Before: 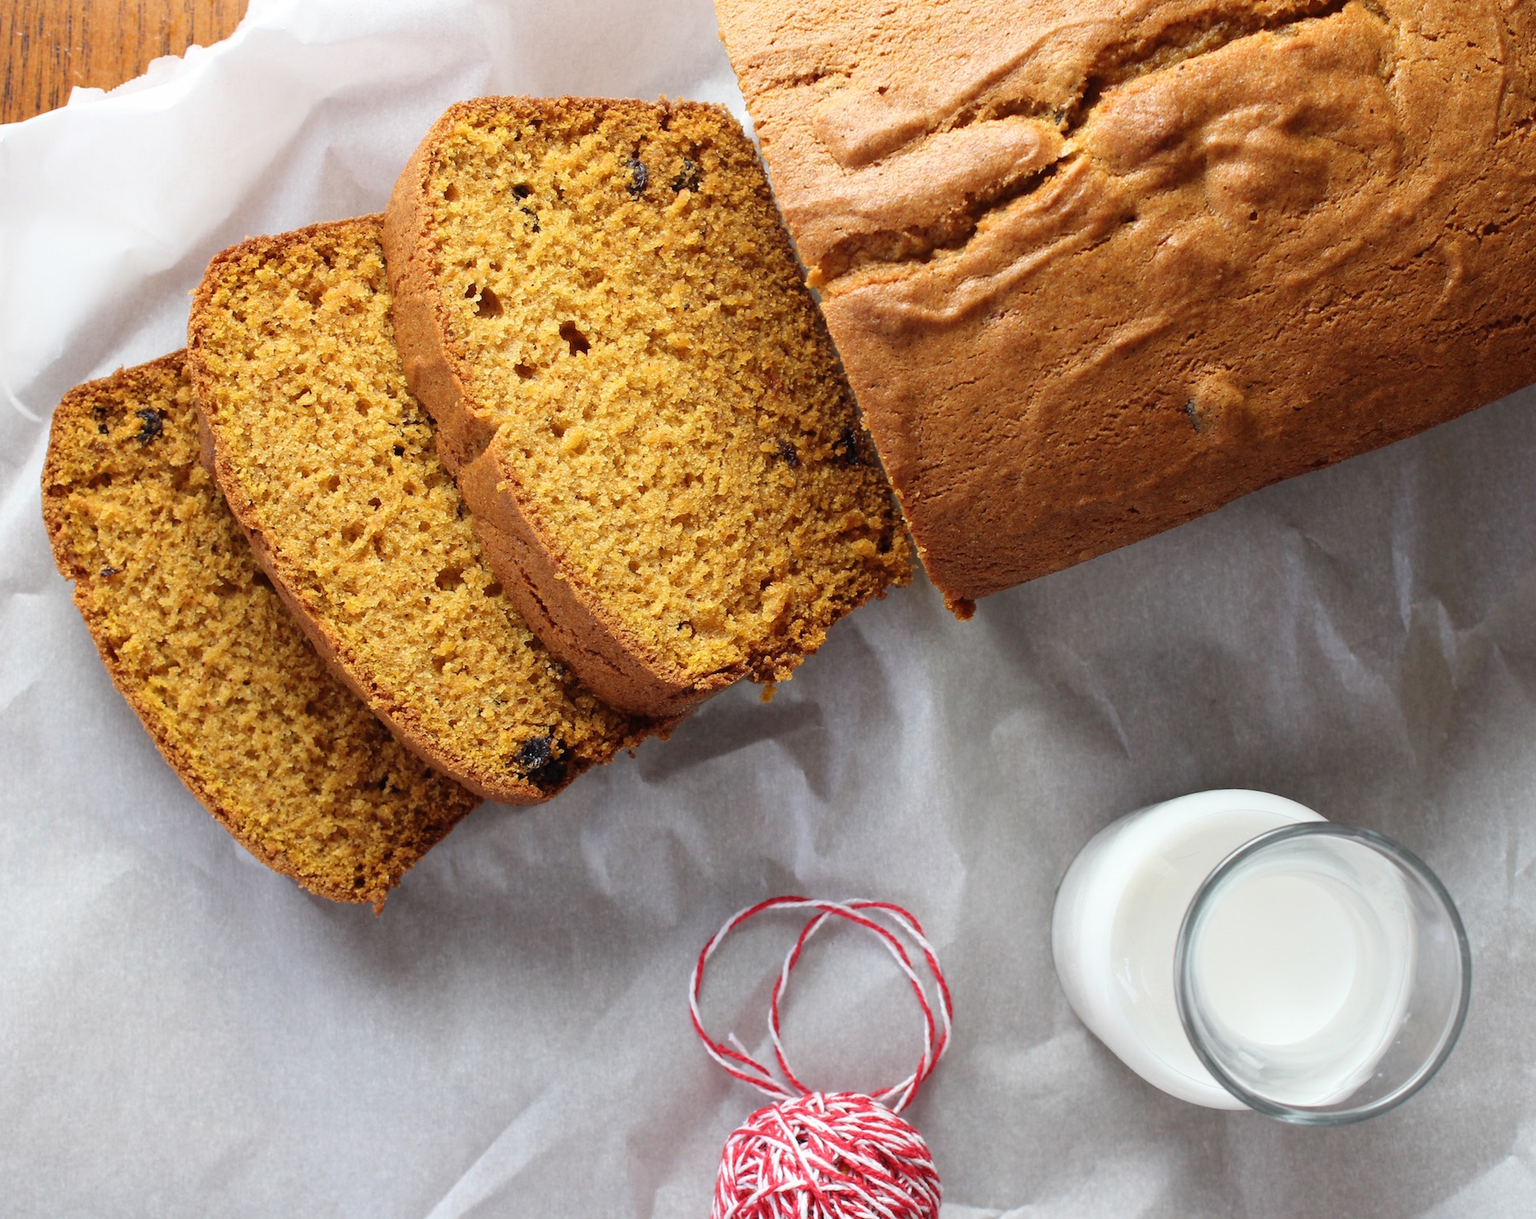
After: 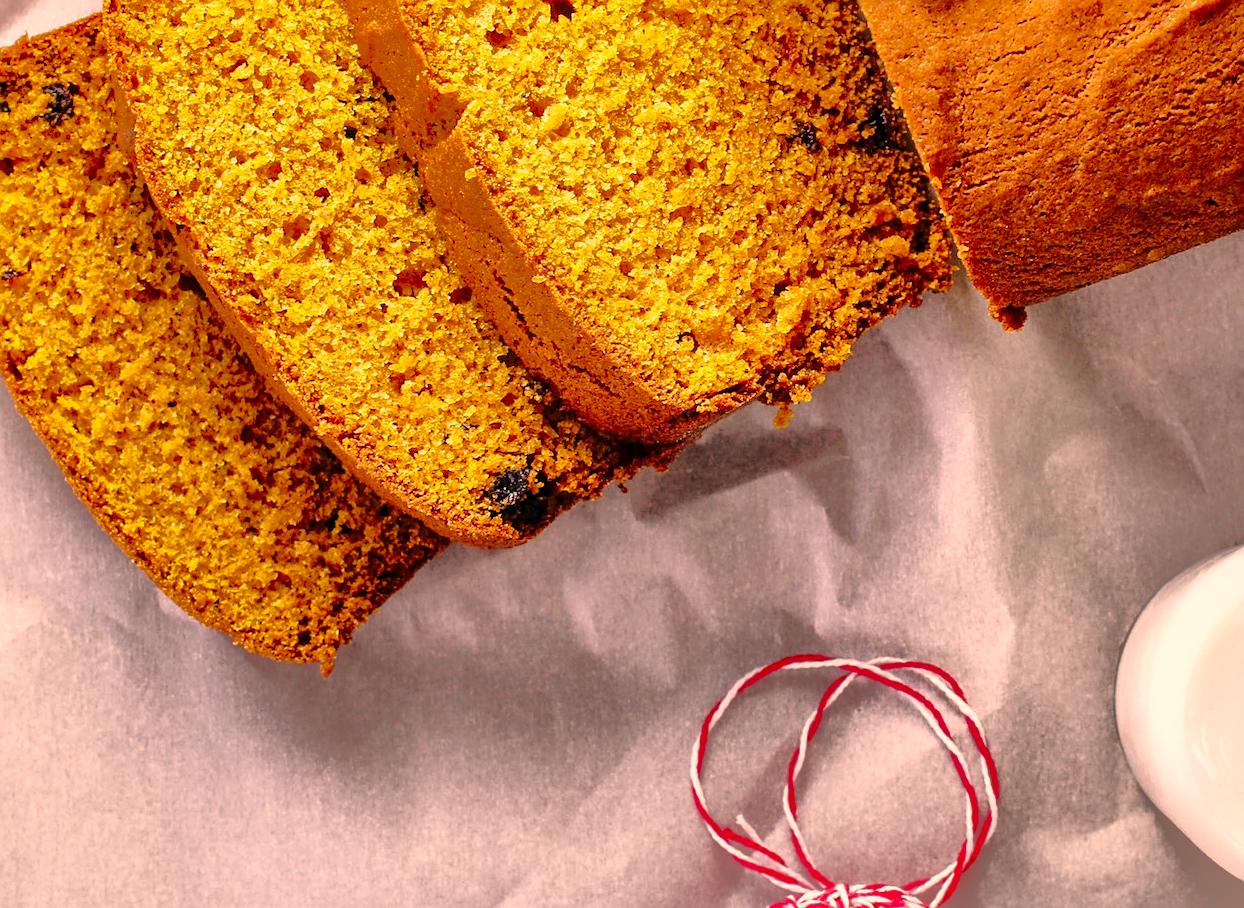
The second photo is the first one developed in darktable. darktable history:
color correction: highlights a* 20.95, highlights b* 19.5
shadows and highlights: shadows -19.71, highlights -73.18, highlights color adjustment 73.82%
local contrast: on, module defaults
crop: left 6.542%, top 27.752%, right 24.327%, bottom 8.705%
sharpen: on, module defaults
base curve: curves: ch0 [(0, 0) (0.032, 0.037) (0.105, 0.228) (0.435, 0.76) (0.856, 0.983) (1, 1)], preserve colors none
exposure: compensate highlight preservation false
